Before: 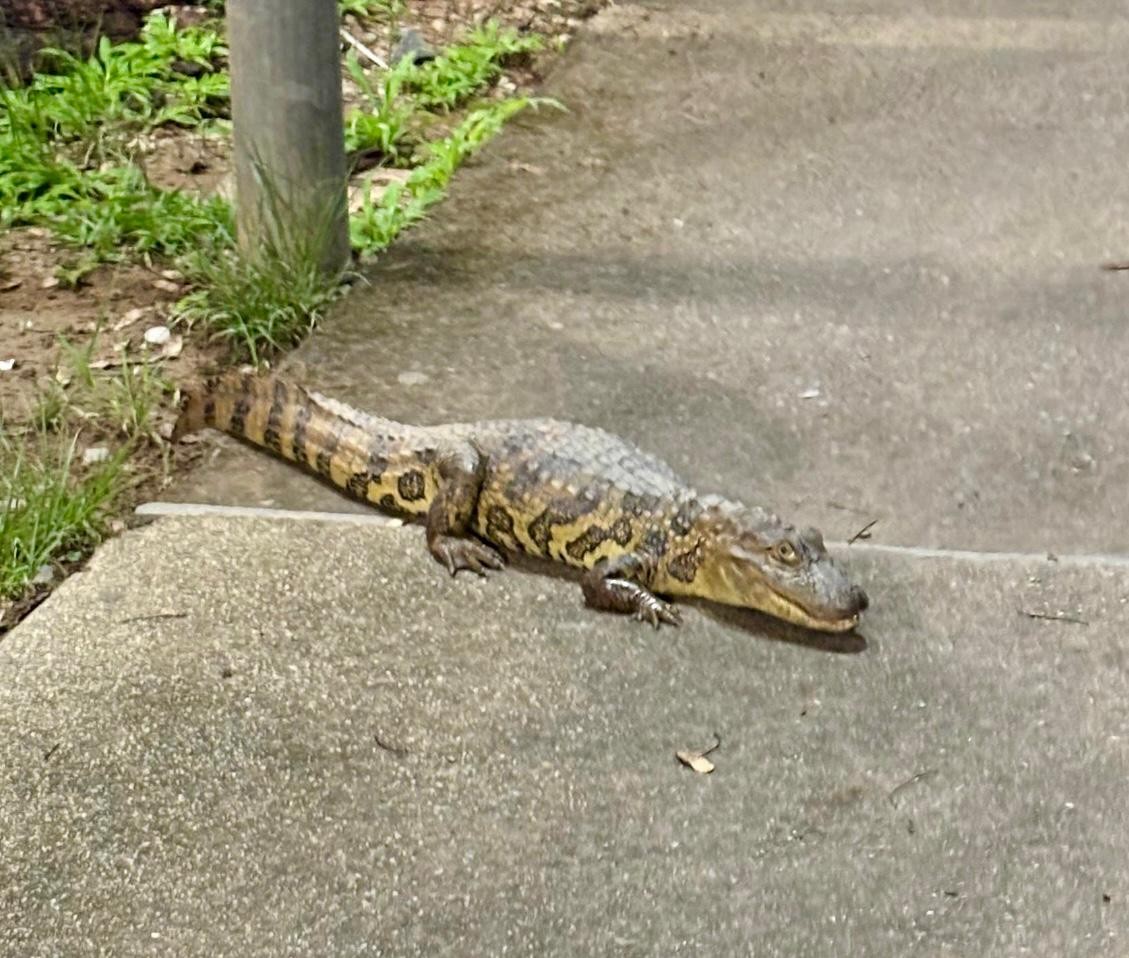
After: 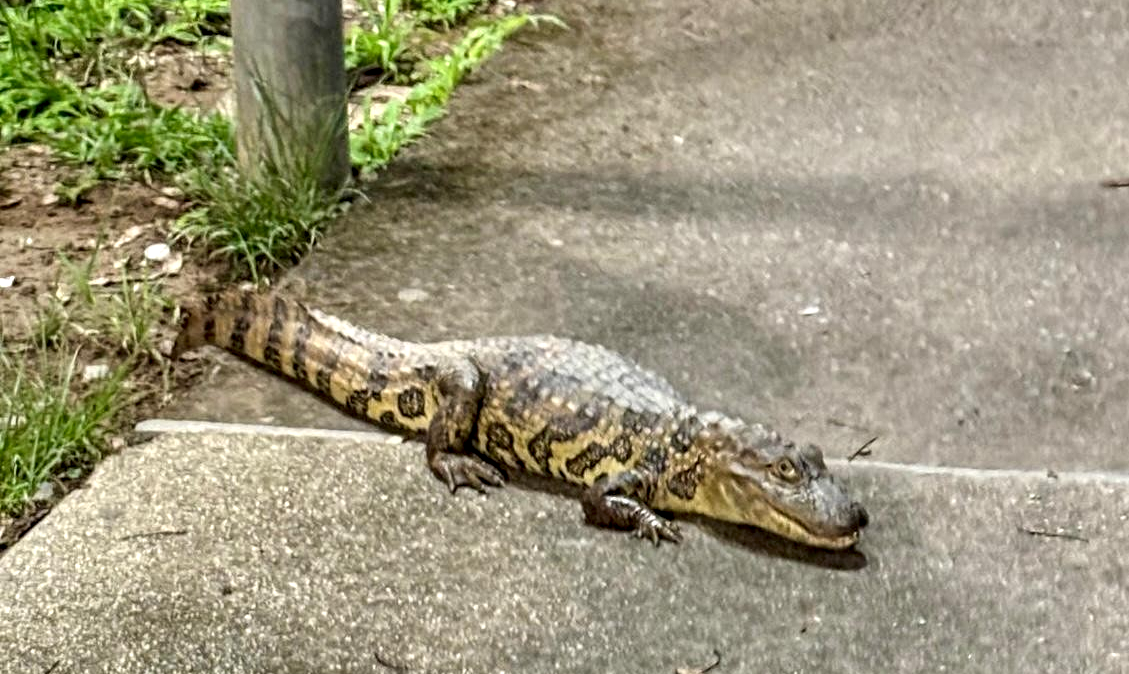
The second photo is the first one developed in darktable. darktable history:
local contrast: detail 153%
crop and rotate: top 8.754%, bottom 20.868%
